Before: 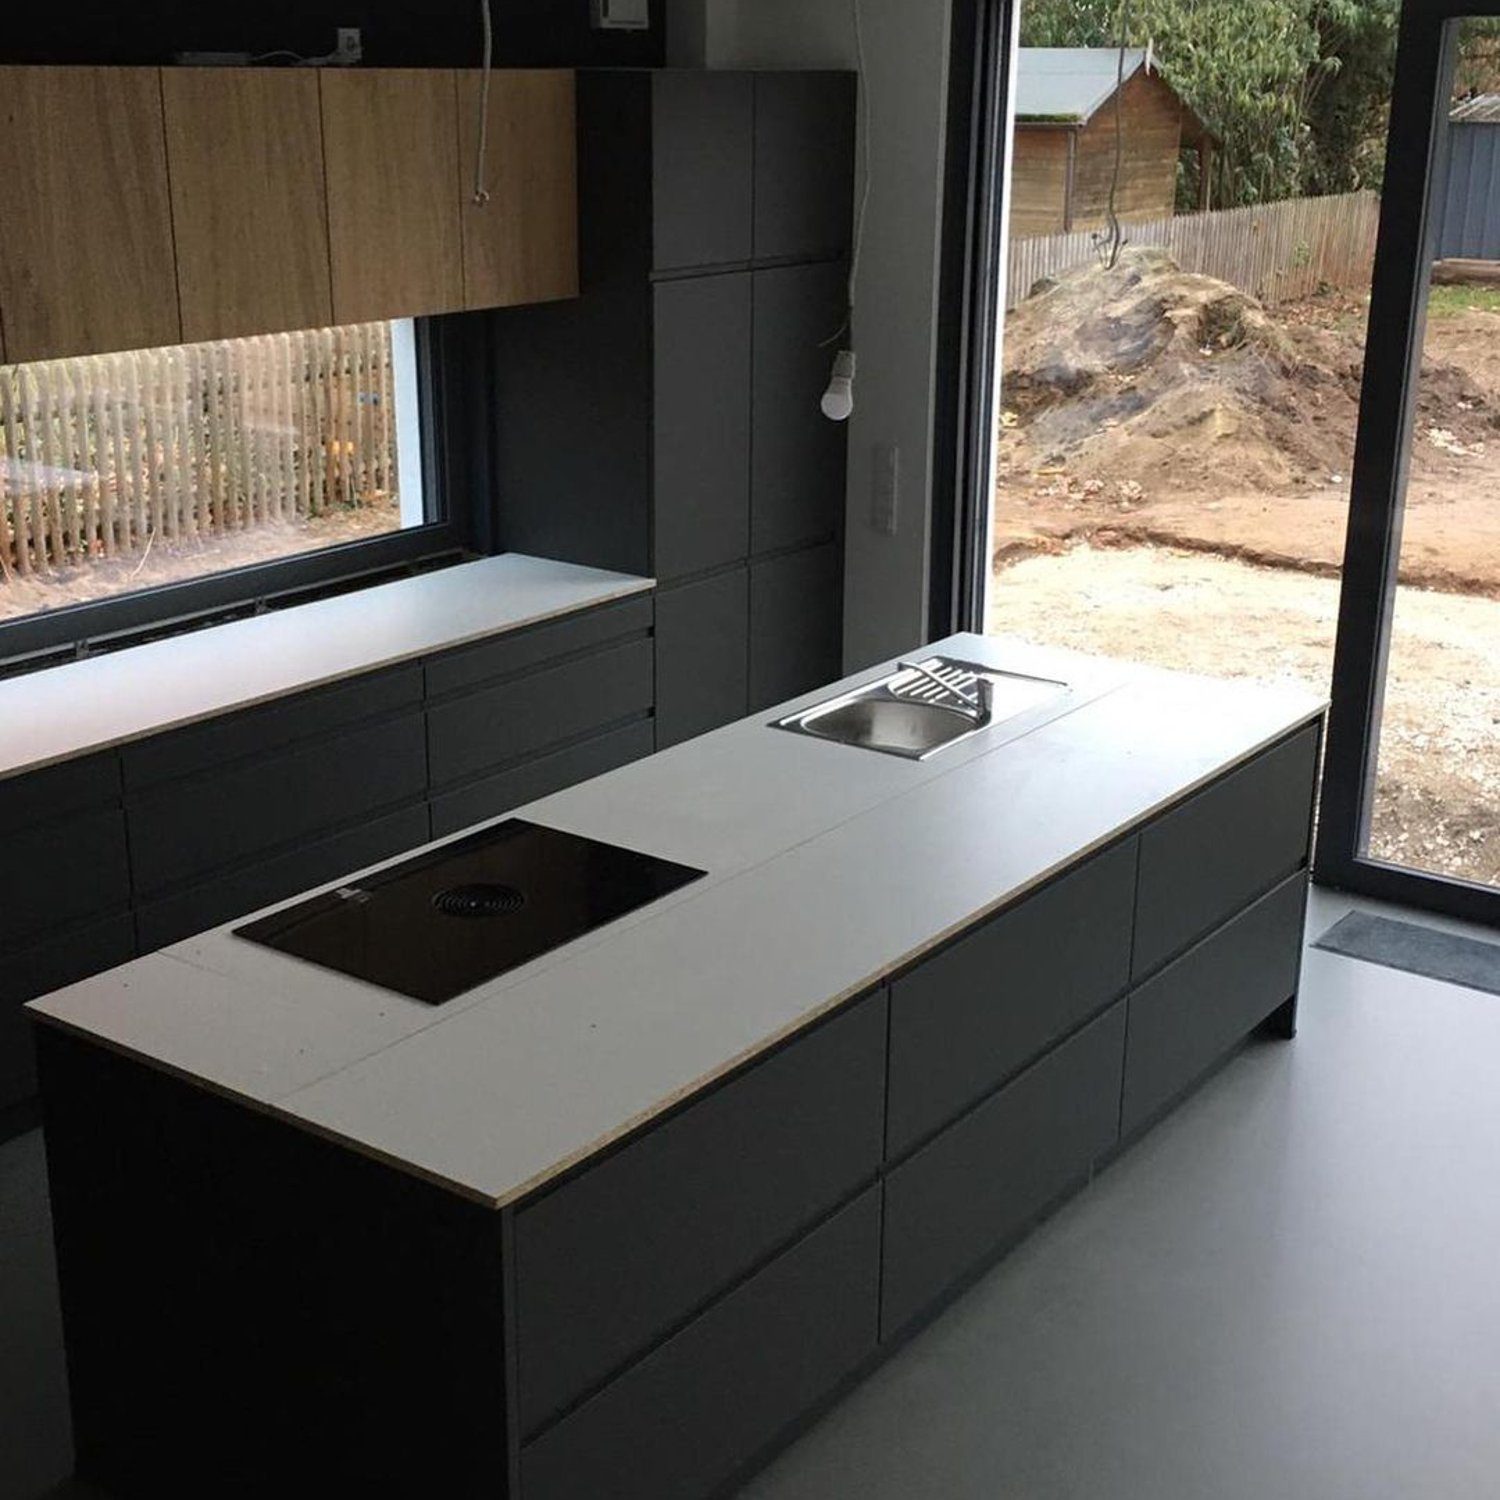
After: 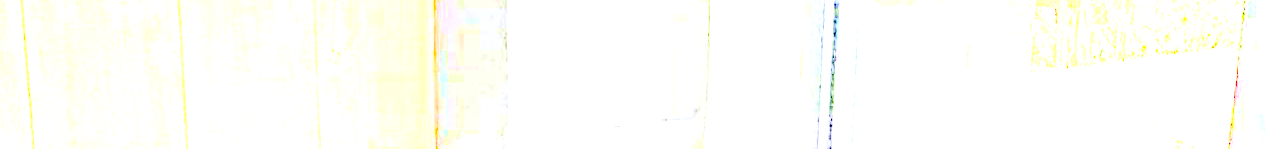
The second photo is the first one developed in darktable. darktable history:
exposure: exposure 8 EV, compensate highlight preservation false
crop and rotate: left 9.644%, top 9.491%, right 6.021%, bottom 80.509%
white balance: red 0.98, blue 1.034
sharpen: amount 0.2
base curve: curves: ch0 [(0, 0) (0.028, 0.03) (0.121, 0.232) (0.46, 0.748) (0.859, 0.968) (1, 1)]
